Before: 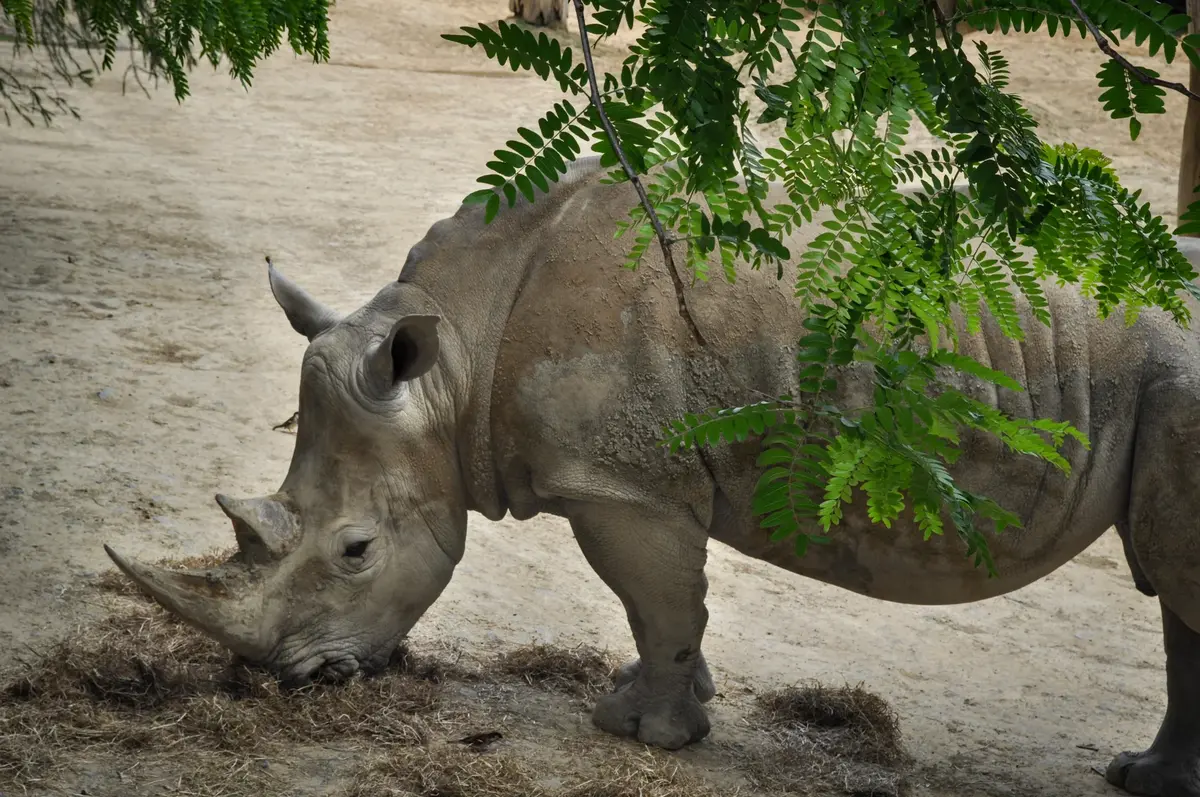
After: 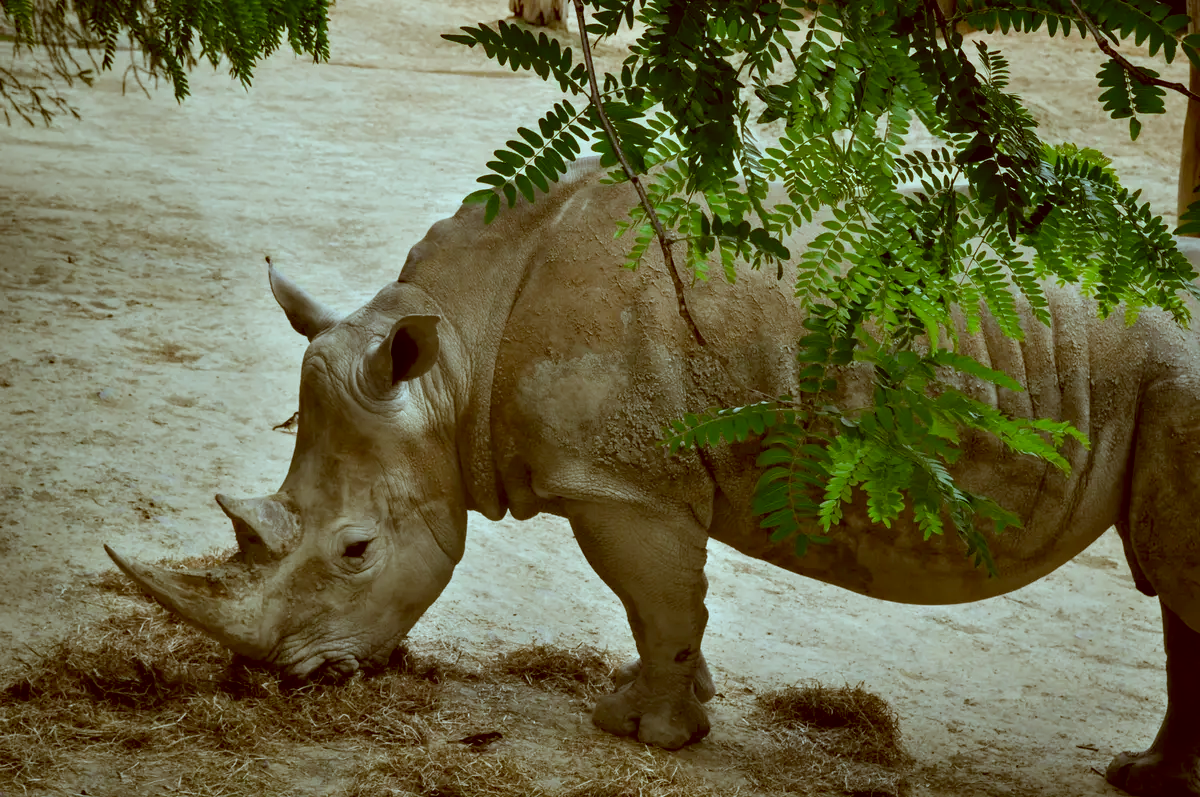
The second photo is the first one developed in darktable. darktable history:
exposure: black level correction 0.009, exposure 0.014 EV, compensate highlight preservation false
color correction: highlights a* -14.62, highlights b* -16.22, shadows a* 10.12, shadows b* 29.4
